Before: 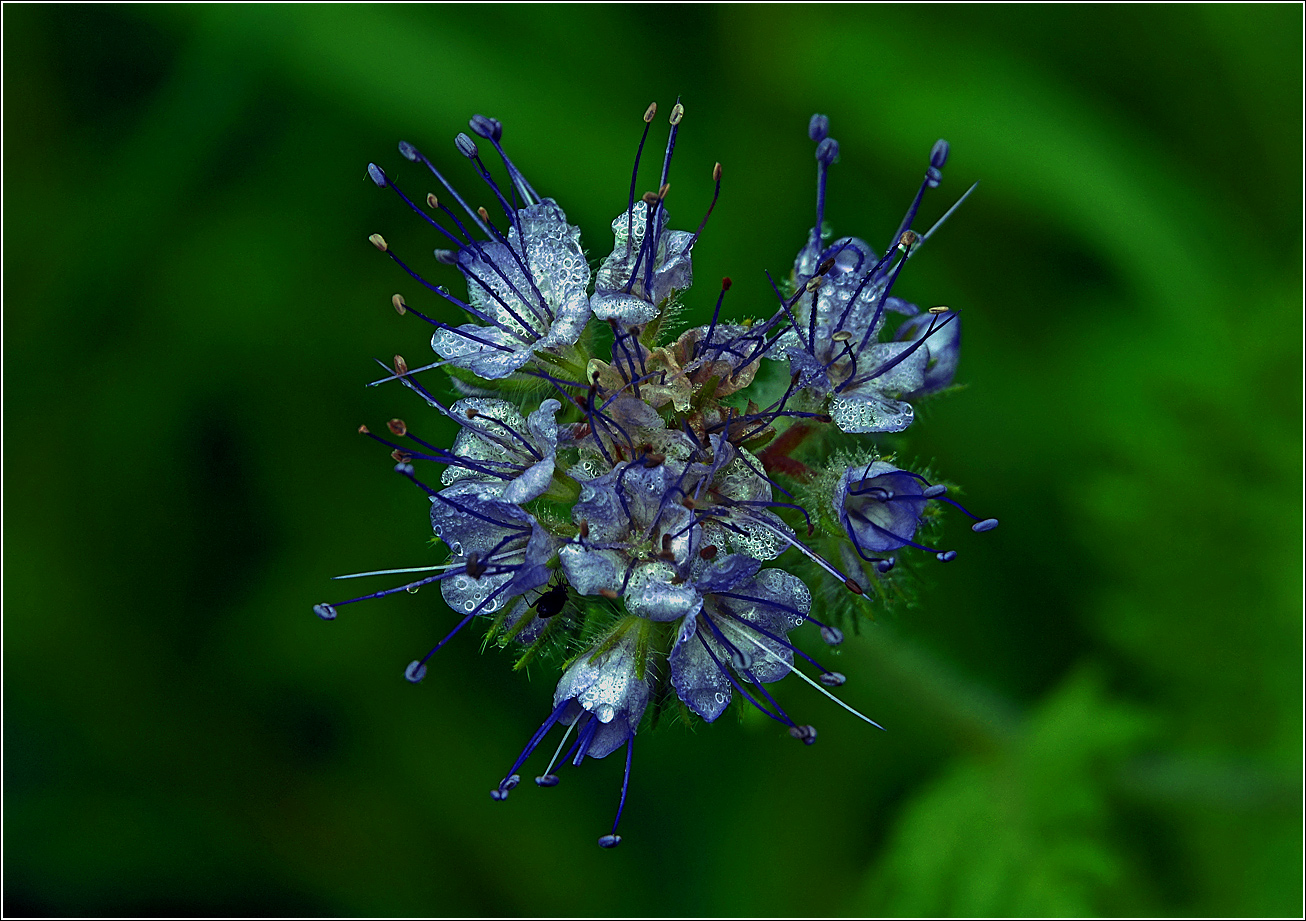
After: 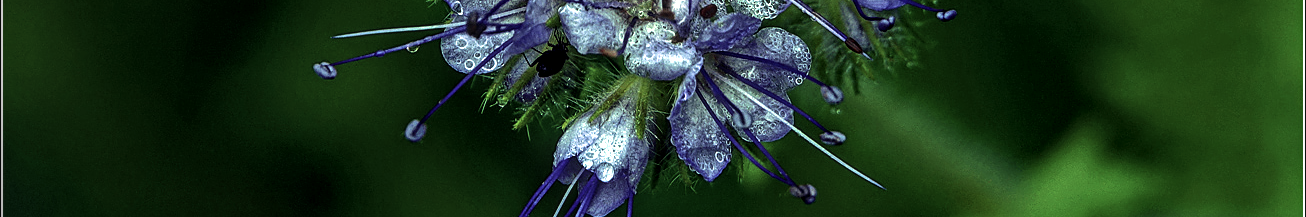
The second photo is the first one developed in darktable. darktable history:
crop and rotate: top 58.83%, bottom 17.563%
tone equalizer: -8 EV -0.734 EV, -7 EV -0.679 EV, -6 EV -0.602 EV, -5 EV -0.42 EV, -3 EV 0.378 EV, -2 EV 0.6 EV, -1 EV 0.681 EV, +0 EV 0.721 EV
contrast brightness saturation: contrast 0.063, brightness -0.005, saturation -0.234
local contrast: on, module defaults
